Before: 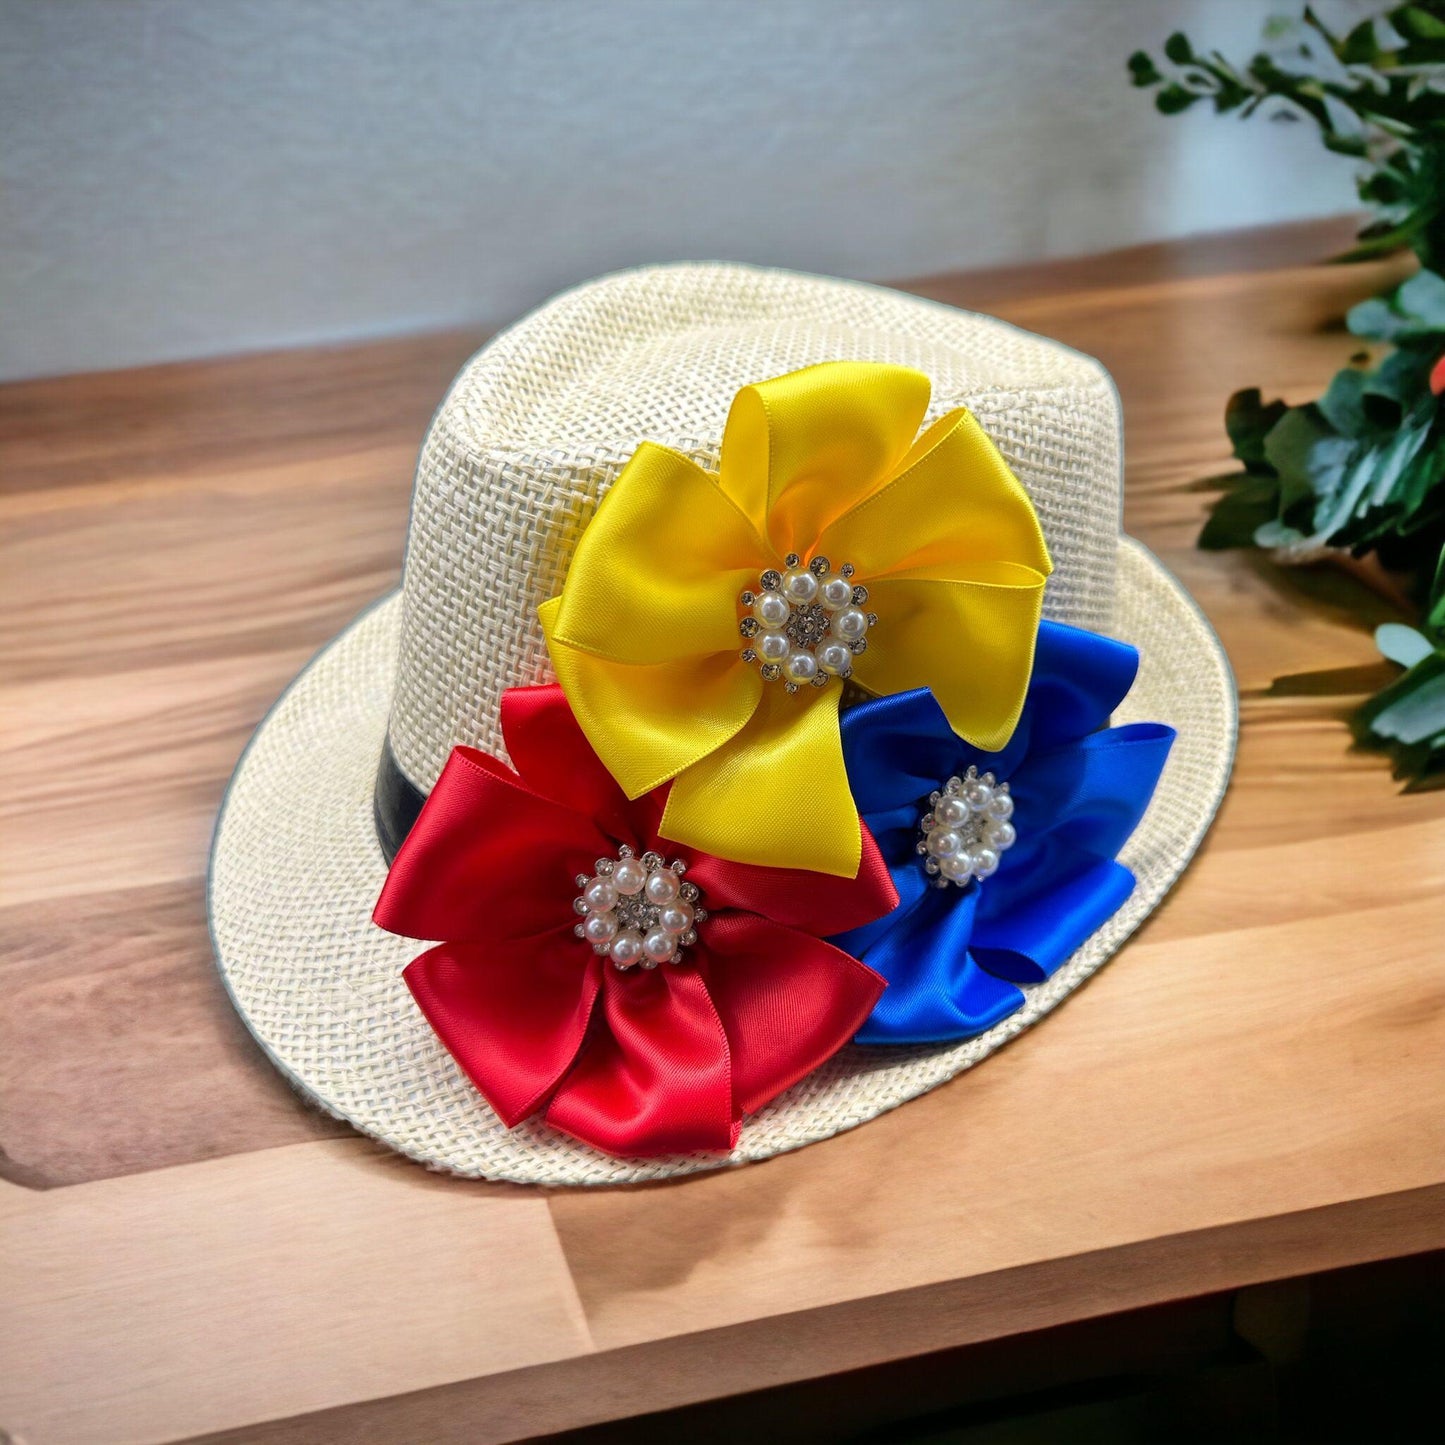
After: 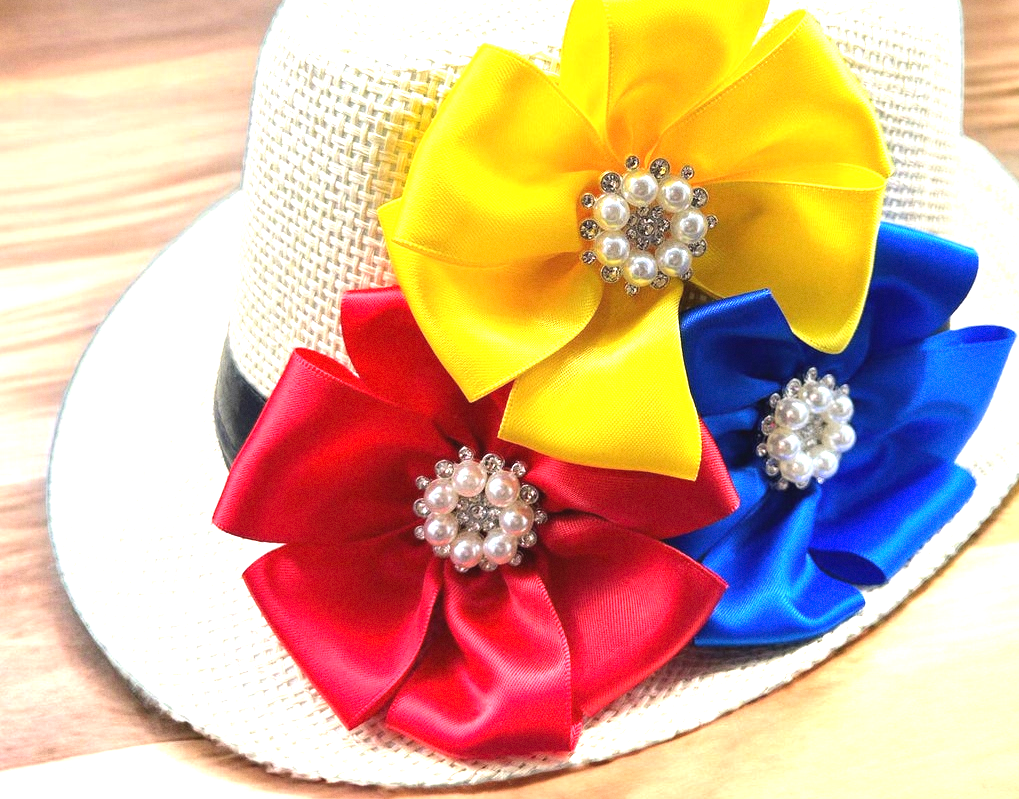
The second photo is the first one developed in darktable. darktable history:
crop: left 11.123%, top 27.61%, right 18.3%, bottom 17.034%
exposure: black level correction -0.002, exposure 1.35 EV, compensate highlight preservation false
grain: coarseness 0.09 ISO, strength 16.61%
